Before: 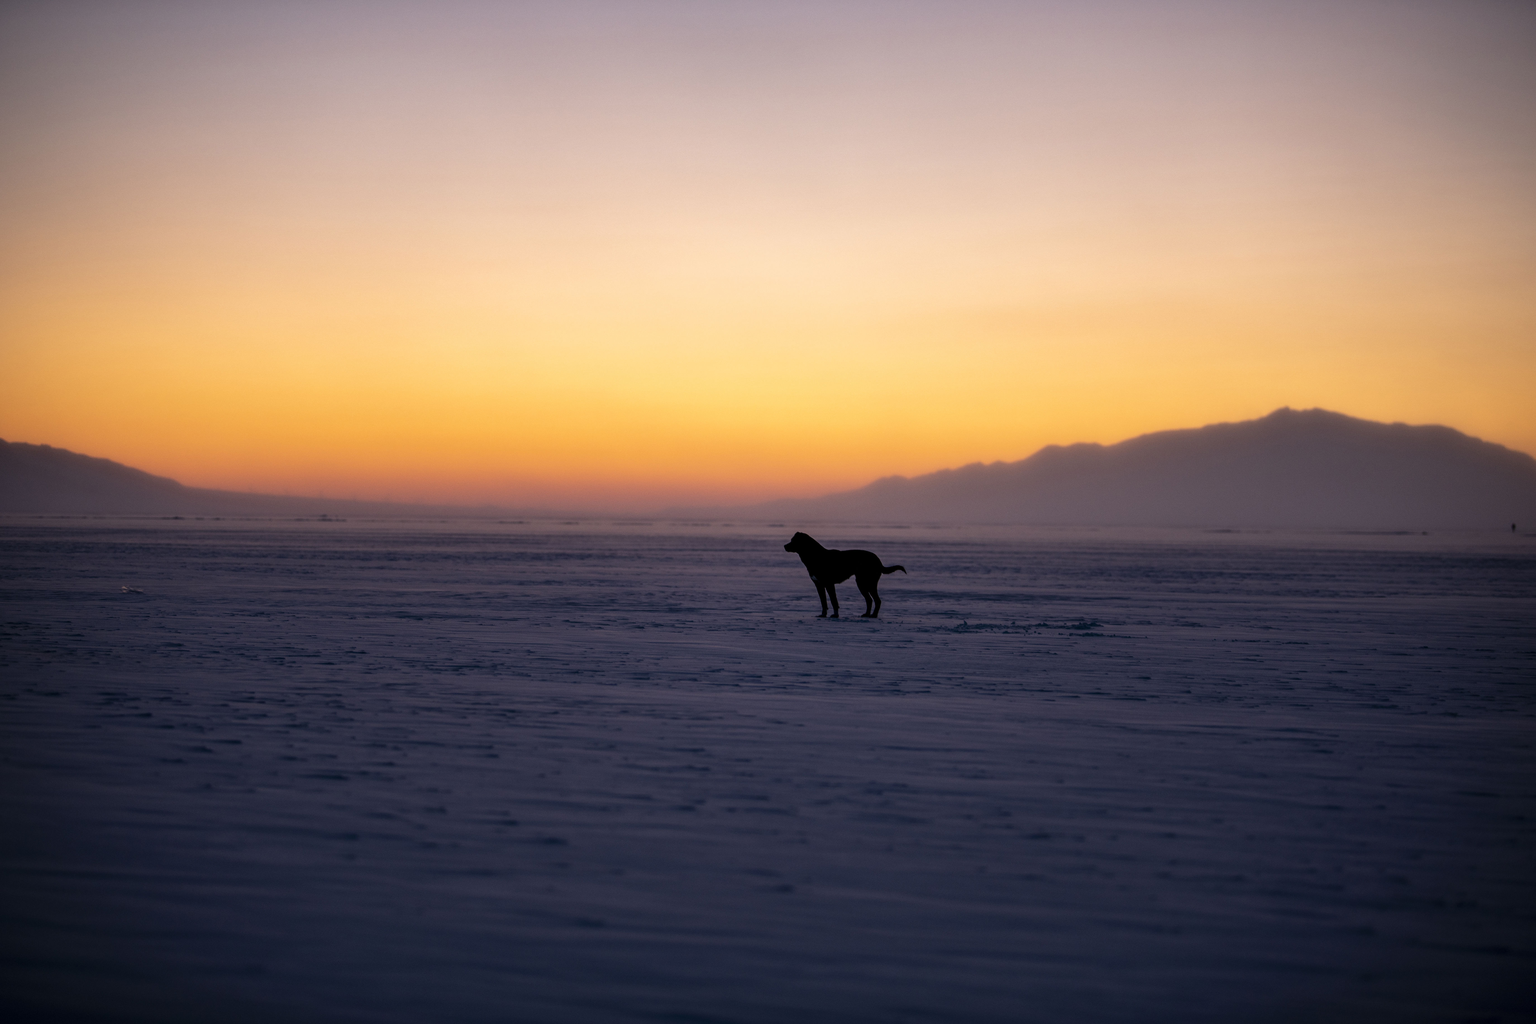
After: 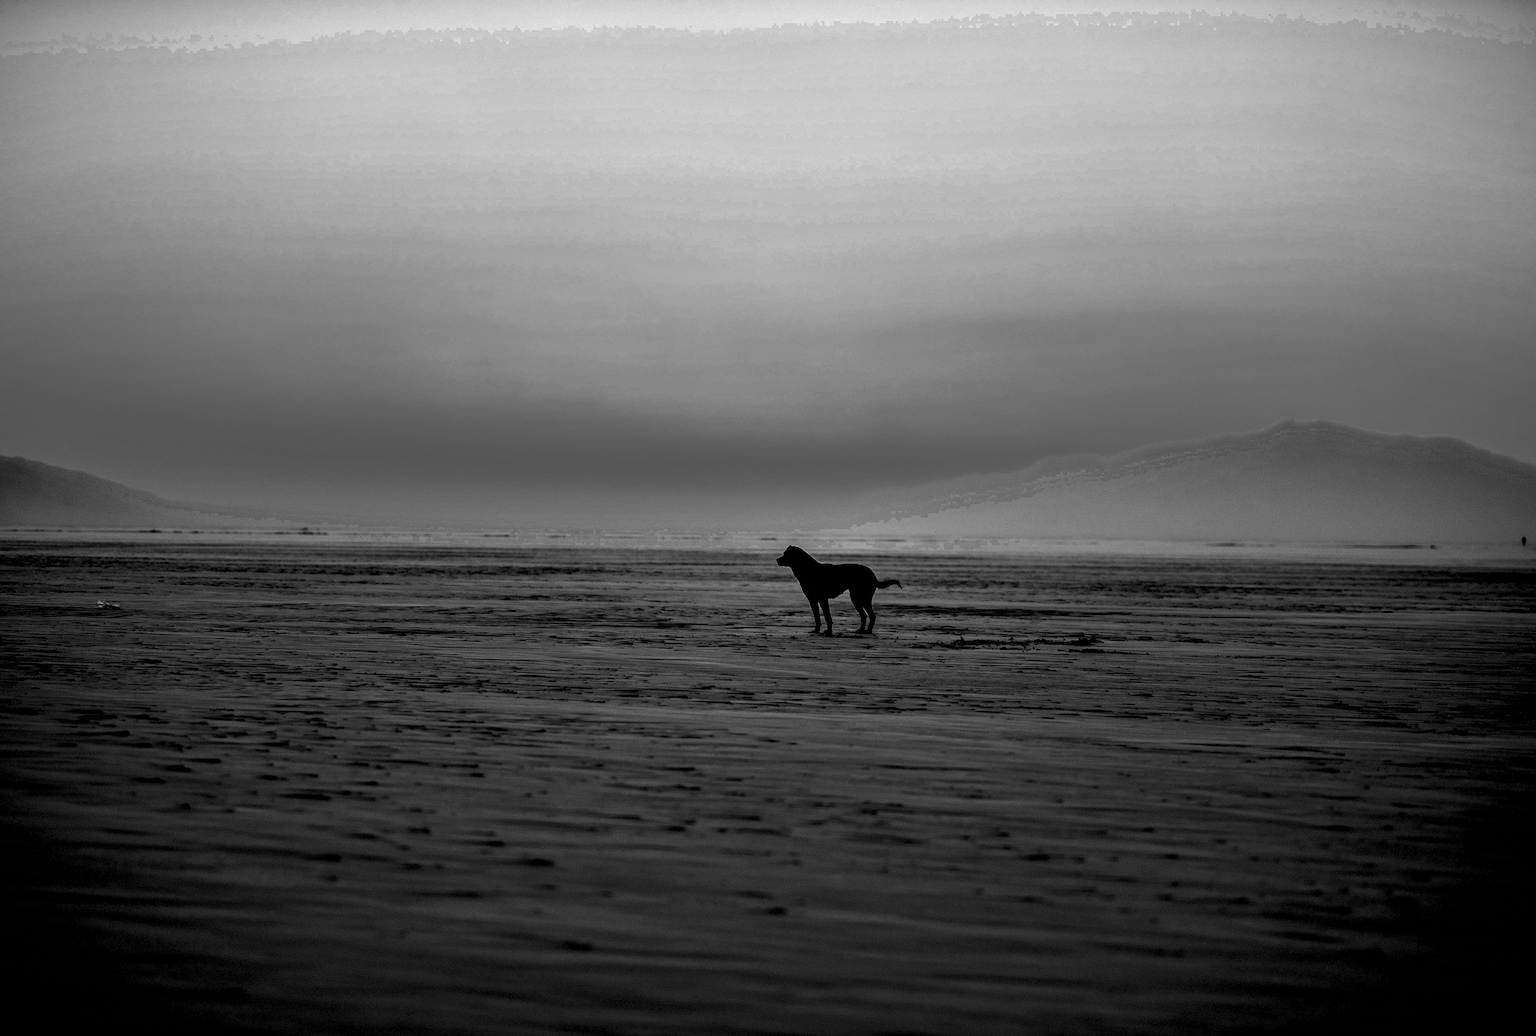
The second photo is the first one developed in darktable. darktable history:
sharpen: on, module defaults
exposure: black level correction 0, exposure 0.5 EV, compensate exposure bias true, compensate highlight preservation false
color zones: curves: ch0 [(0.002, 0.429) (0.121, 0.212) (0.198, 0.113) (0.276, 0.344) (0.331, 0.541) (0.41, 0.56) (0.482, 0.289) (0.619, 0.227) (0.721, 0.18) (0.821, 0.435) (0.928, 0.555) (1, 0.587)]; ch1 [(0, 0) (0.143, 0) (0.286, 0) (0.429, 0) (0.571, 0) (0.714, 0) (0.857, 0)]
crop and rotate: left 1.774%, right 0.633%, bottom 1.28%
contrast equalizer: octaves 7, y [[0.6 ×6], [0.55 ×6], [0 ×6], [0 ×6], [0 ×6]]
rgb levels: levels [[0.01, 0.419, 0.839], [0, 0.5, 1], [0, 0.5, 1]]
